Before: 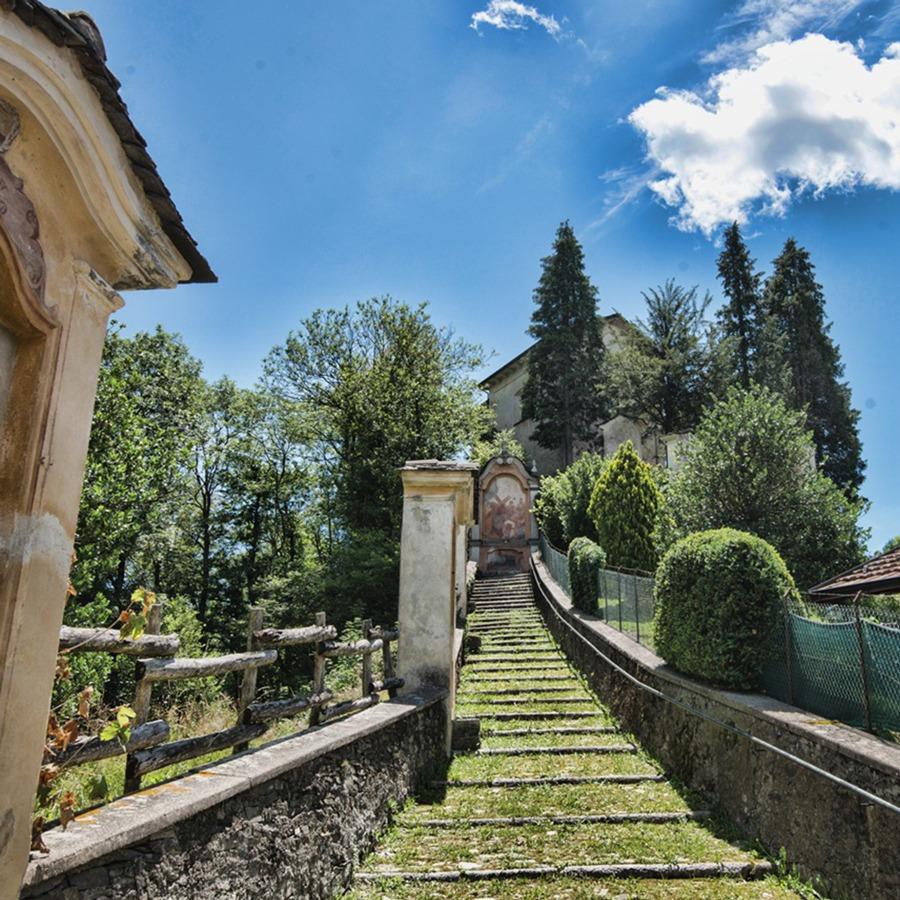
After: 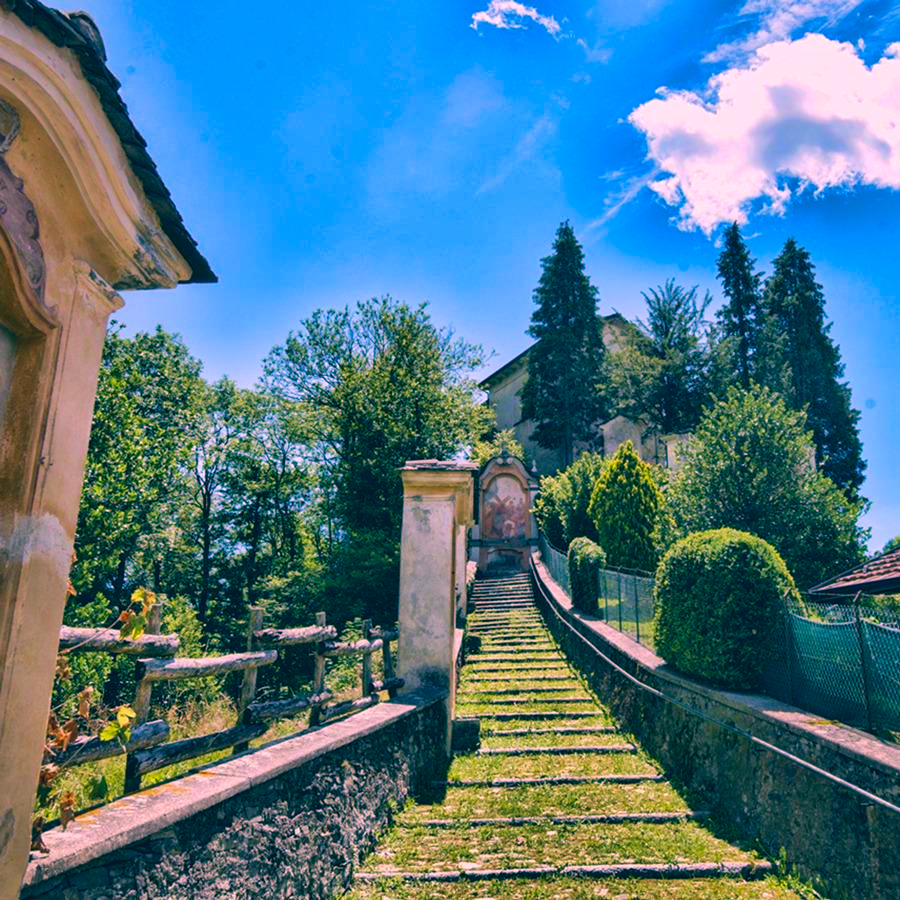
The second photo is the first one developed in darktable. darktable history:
color correction: highlights a* 17, highlights b* 0.338, shadows a* -15.32, shadows b* -13.92, saturation 1.54
velvia: on, module defaults
